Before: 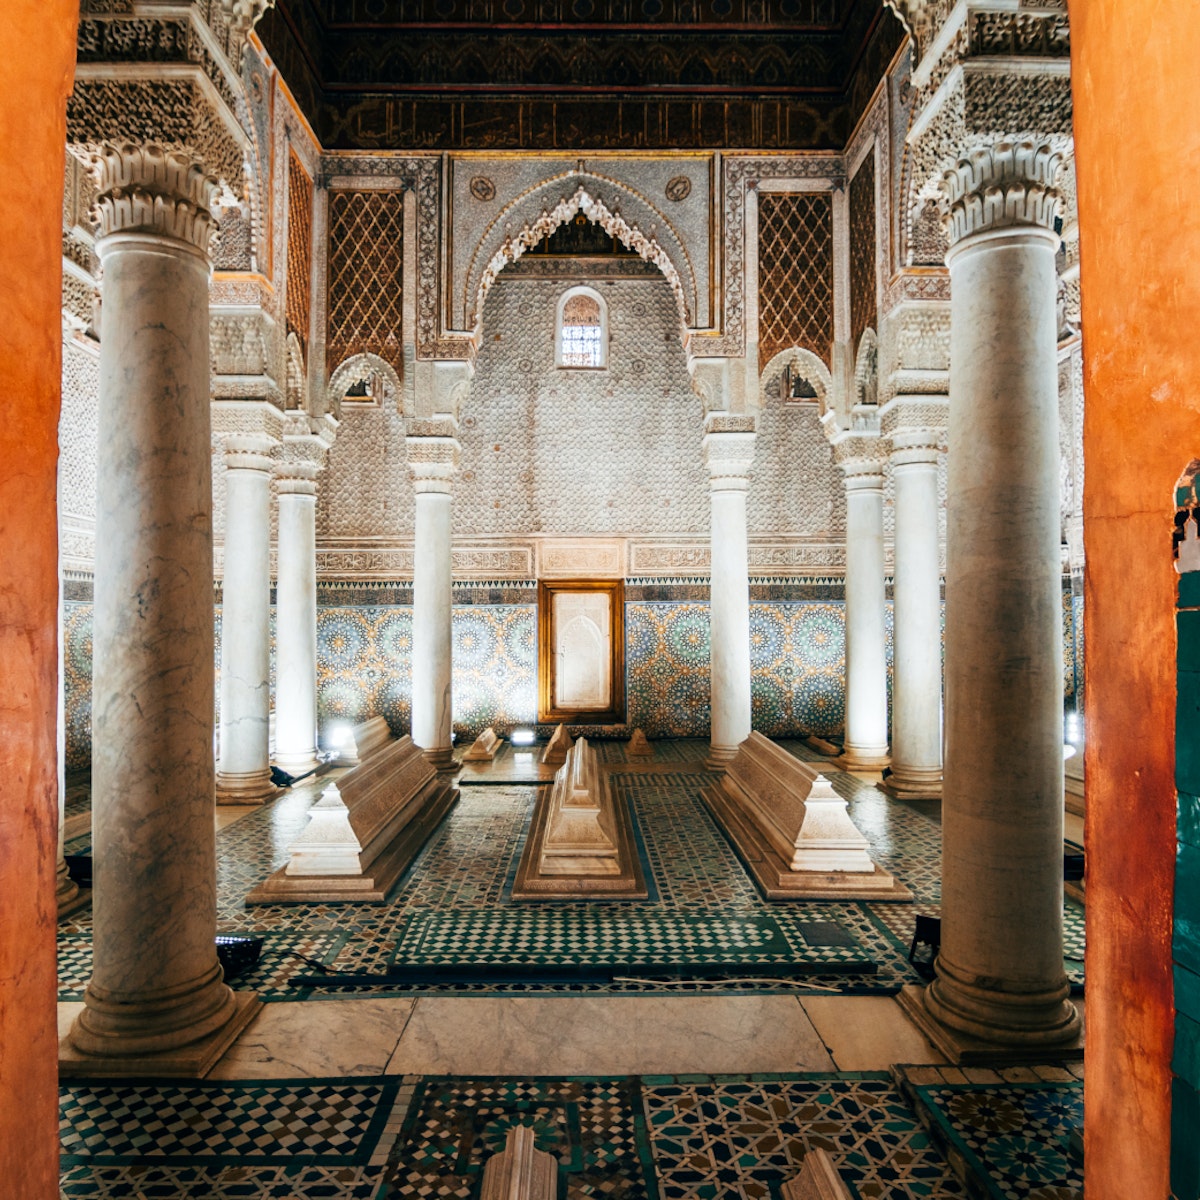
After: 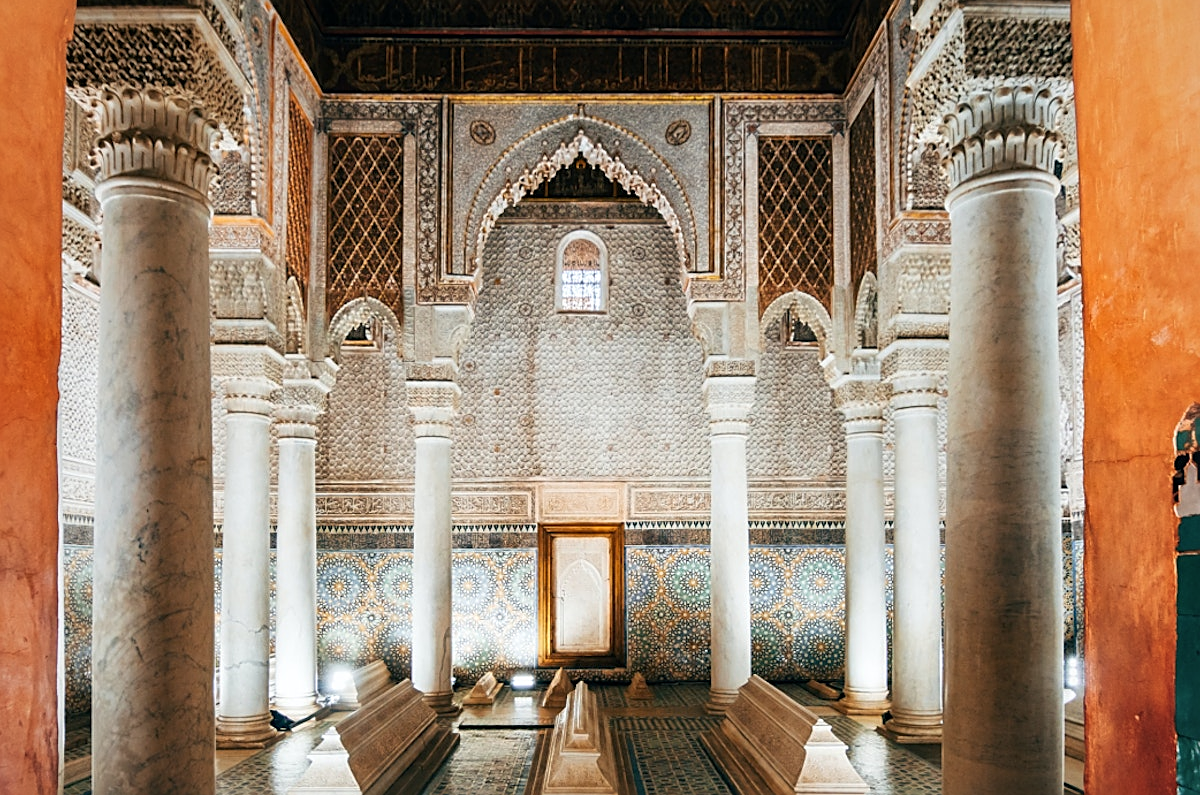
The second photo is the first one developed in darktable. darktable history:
sharpen: on, module defaults
crop and rotate: top 4.722%, bottom 29.003%
vignetting: fall-off radius 93.9%, brightness -0.406, saturation -0.296
